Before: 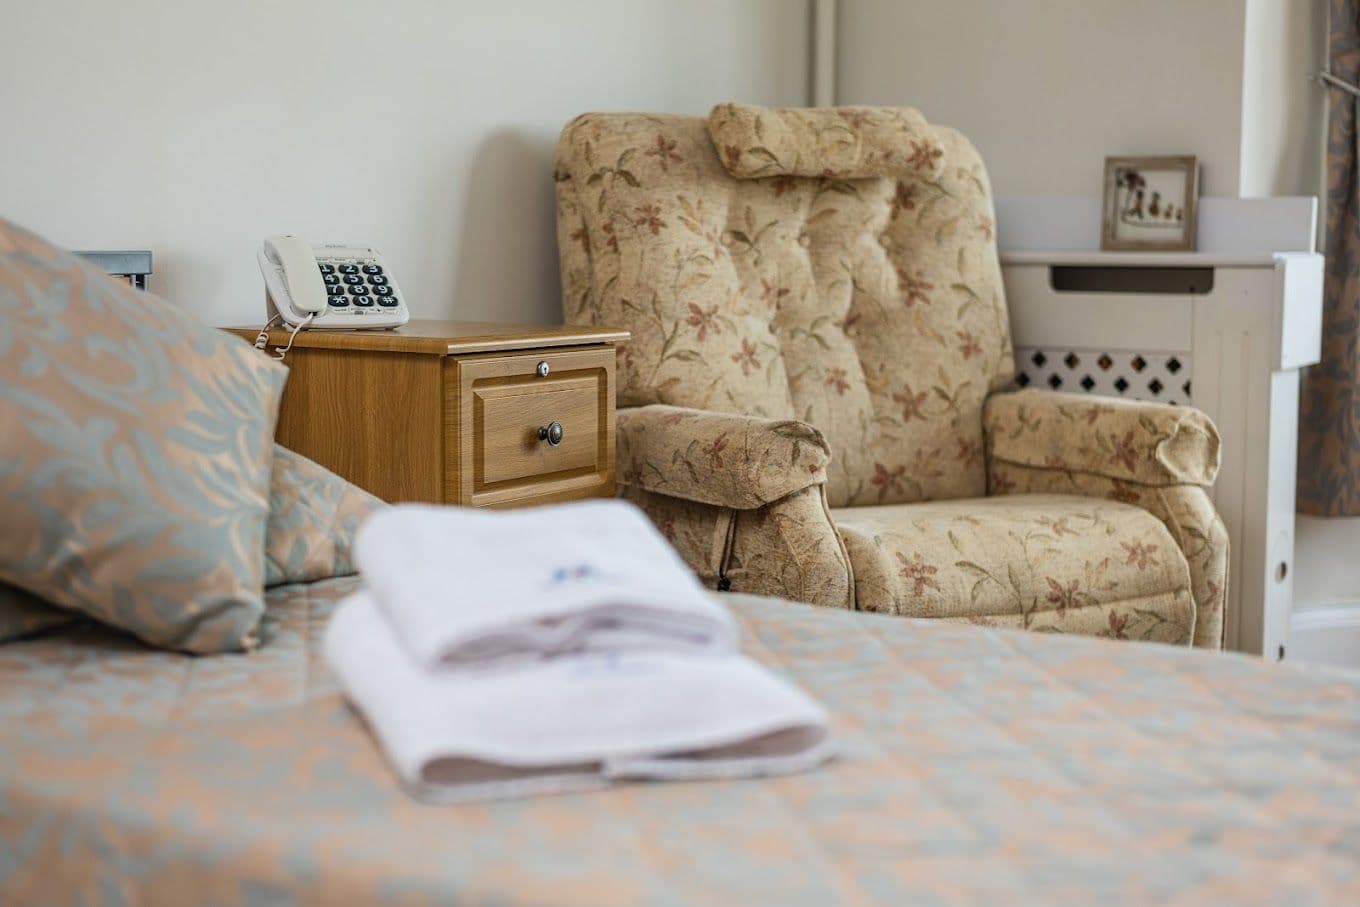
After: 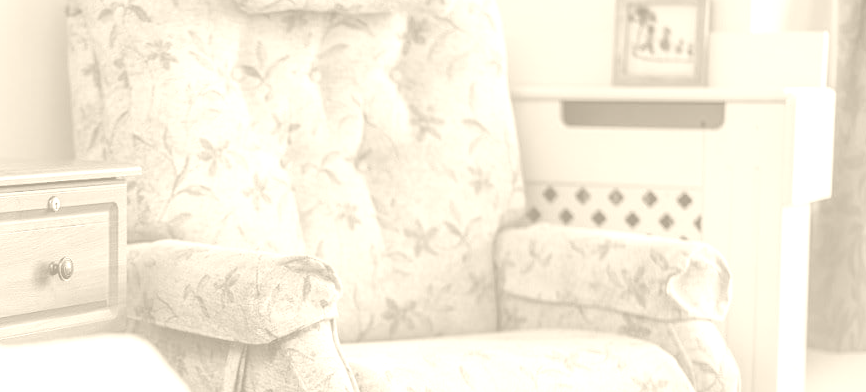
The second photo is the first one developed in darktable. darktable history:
colorize: hue 36°, saturation 71%, lightness 80.79%
crop: left 36.005%, top 18.293%, right 0.31%, bottom 38.444%
